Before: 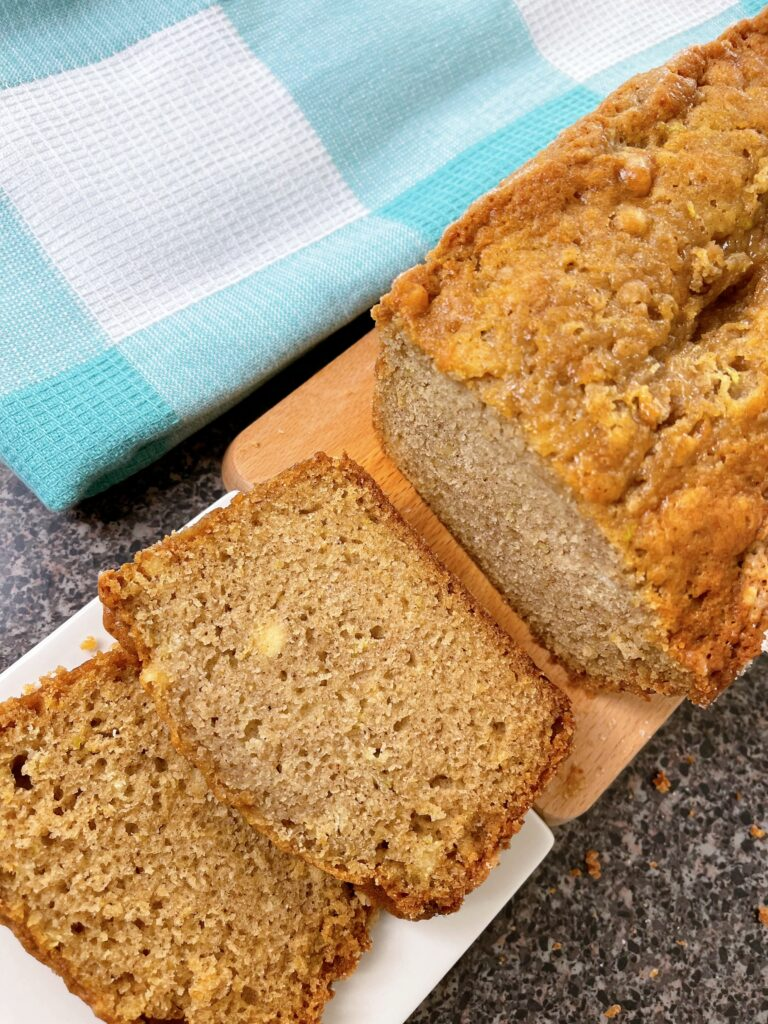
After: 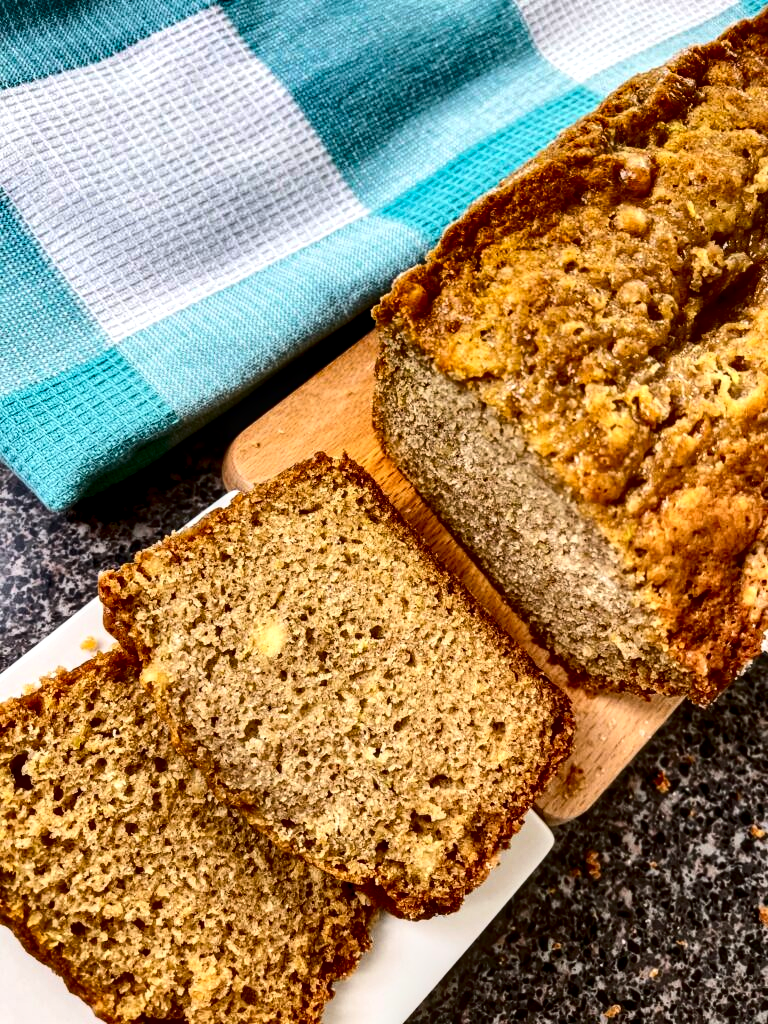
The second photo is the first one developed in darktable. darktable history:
local contrast: highlights 57%, detail 145%
tone equalizer: on, module defaults
contrast brightness saturation: contrast 0.335, brightness -0.084, saturation 0.166
shadows and highlights: shadows 20.97, highlights -81.49, soften with gaussian
